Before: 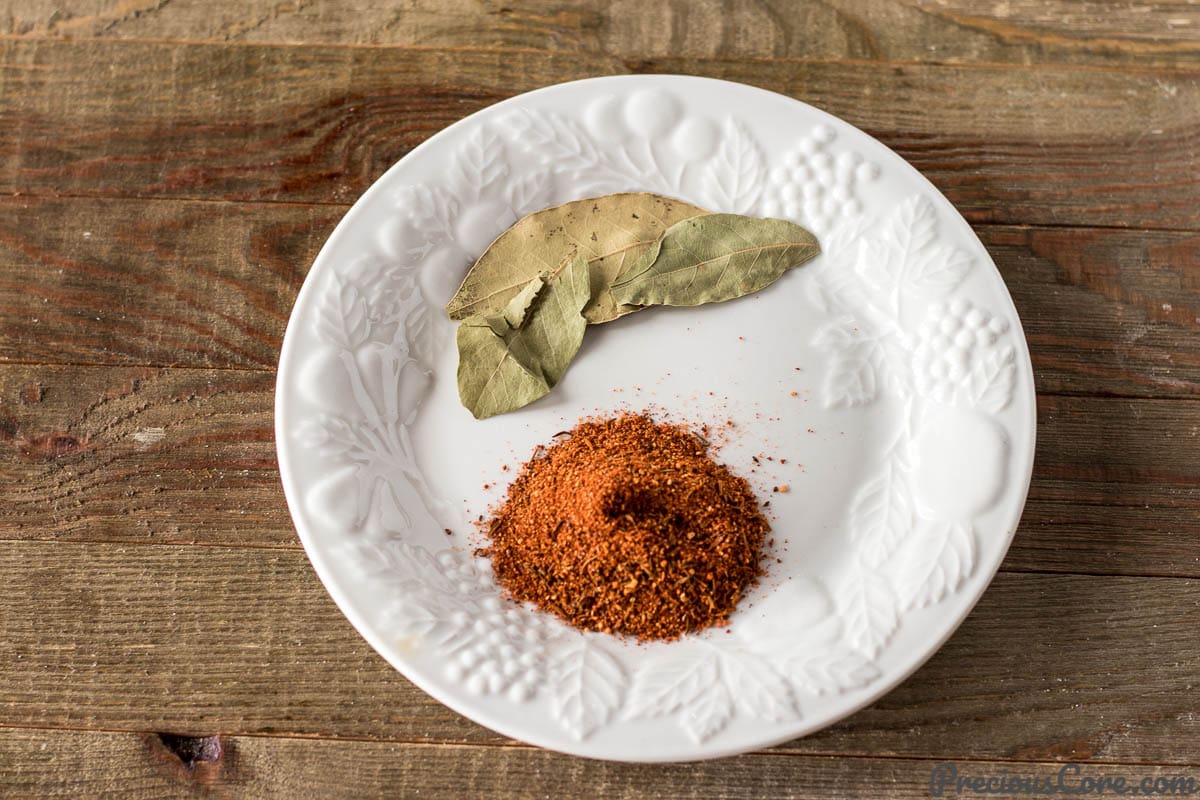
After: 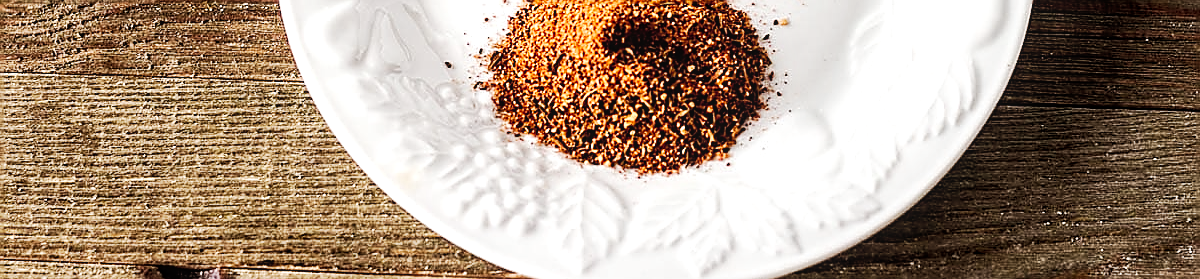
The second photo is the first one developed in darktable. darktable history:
crop and rotate: top 58.525%, bottom 6.522%
sharpen: radius 1.379, amount 1.253, threshold 0.843
local contrast: highlights 92%, shadows 86%, detail 160%, midtone range 0.2
tone curve: curves: ch0 [(0, 0.017) (0.091, 0.046) (0.298, 0.287) (0.439, 0.482) (0.64, 0.729) (0.785, 0.817) (0.995, 0.917)]; ch1 [(0, 0) (0.384, 0.365) (0.463, 0.447) (0.486, 0.474) (0.503, 0.497) (0.526, 0.52) (0.555, 0.564) (0.578, 0.595) (0.638, 0.644) (0.766, 0.773) (1, 1)]; ch2 [(0, 0) (0.374, 0.344) (0.449, 0.434) (0.501, 0.501) (0.528, 0.519) (0.569, 0.589) (0.61, 0.646) (0.666, 0.688) (1, 1)], preserve colors none
tone equalizer: -8 EV -1.05 EV, -7 EV -1.04 EV, -6 EV -0.861 EV, -5 EV -0.555 EV, -3 EV 0.553 EV, -2 EV 0.878 EV, -1 EV 0.995 EV, +0 EV 1.08 EV, edges refinement/feathering 500, mask exposure compensation -1.57 EV, preserve details no
